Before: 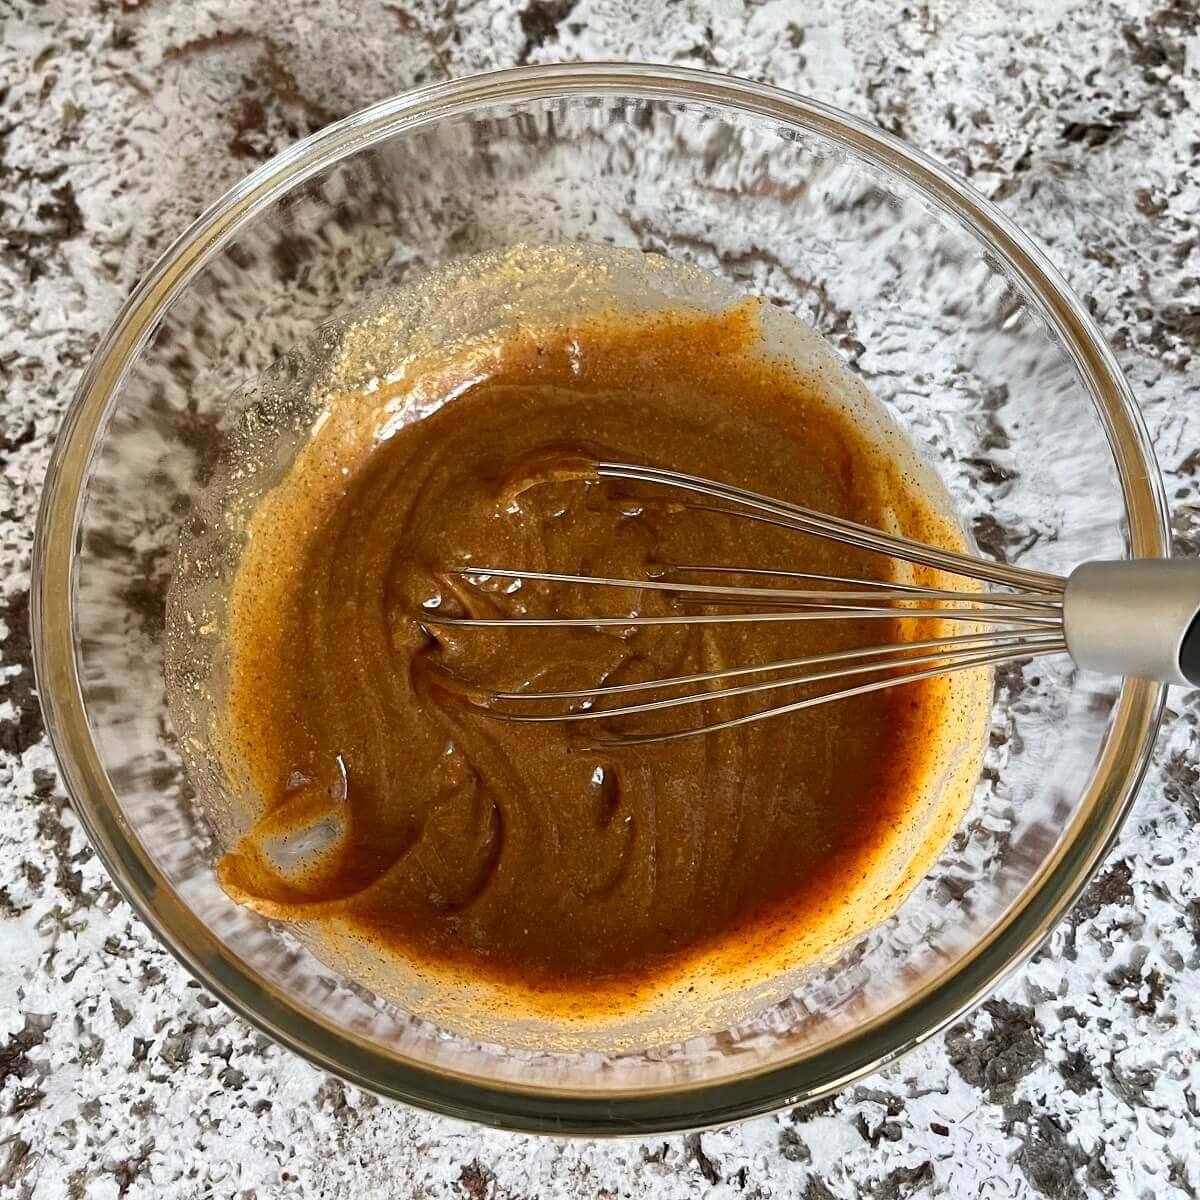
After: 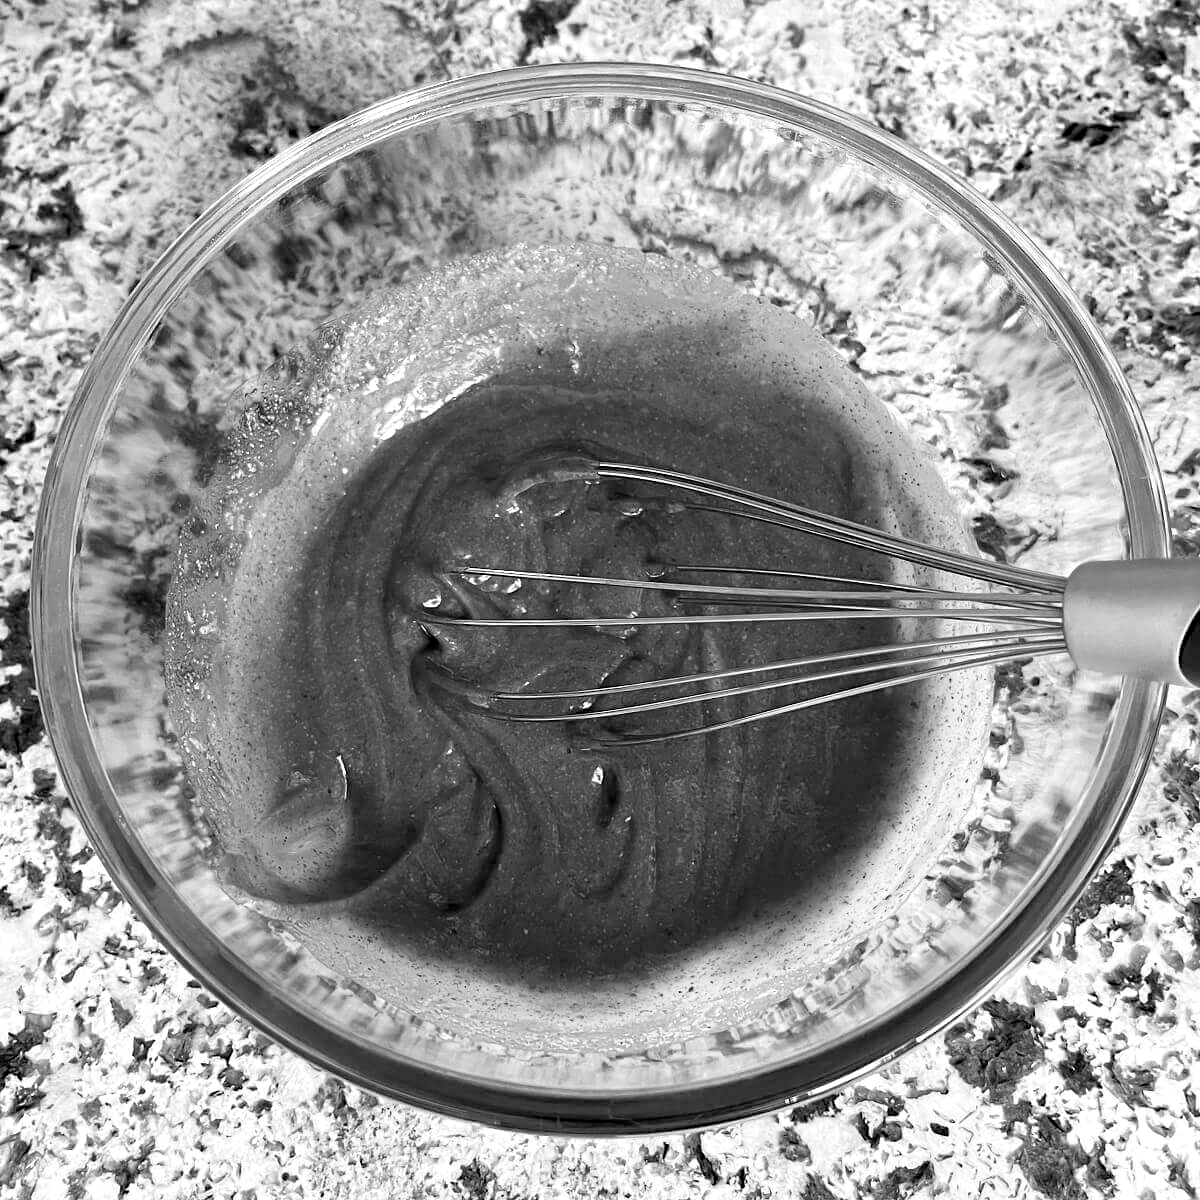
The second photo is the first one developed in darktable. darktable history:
rgb levels: levels [[0.01, 0.419, 0.839], [0, 0.5, 1], [0, 0.5, 1]]
monochrome: on, module defaults
white balance: red 0.983, blue 1.036
